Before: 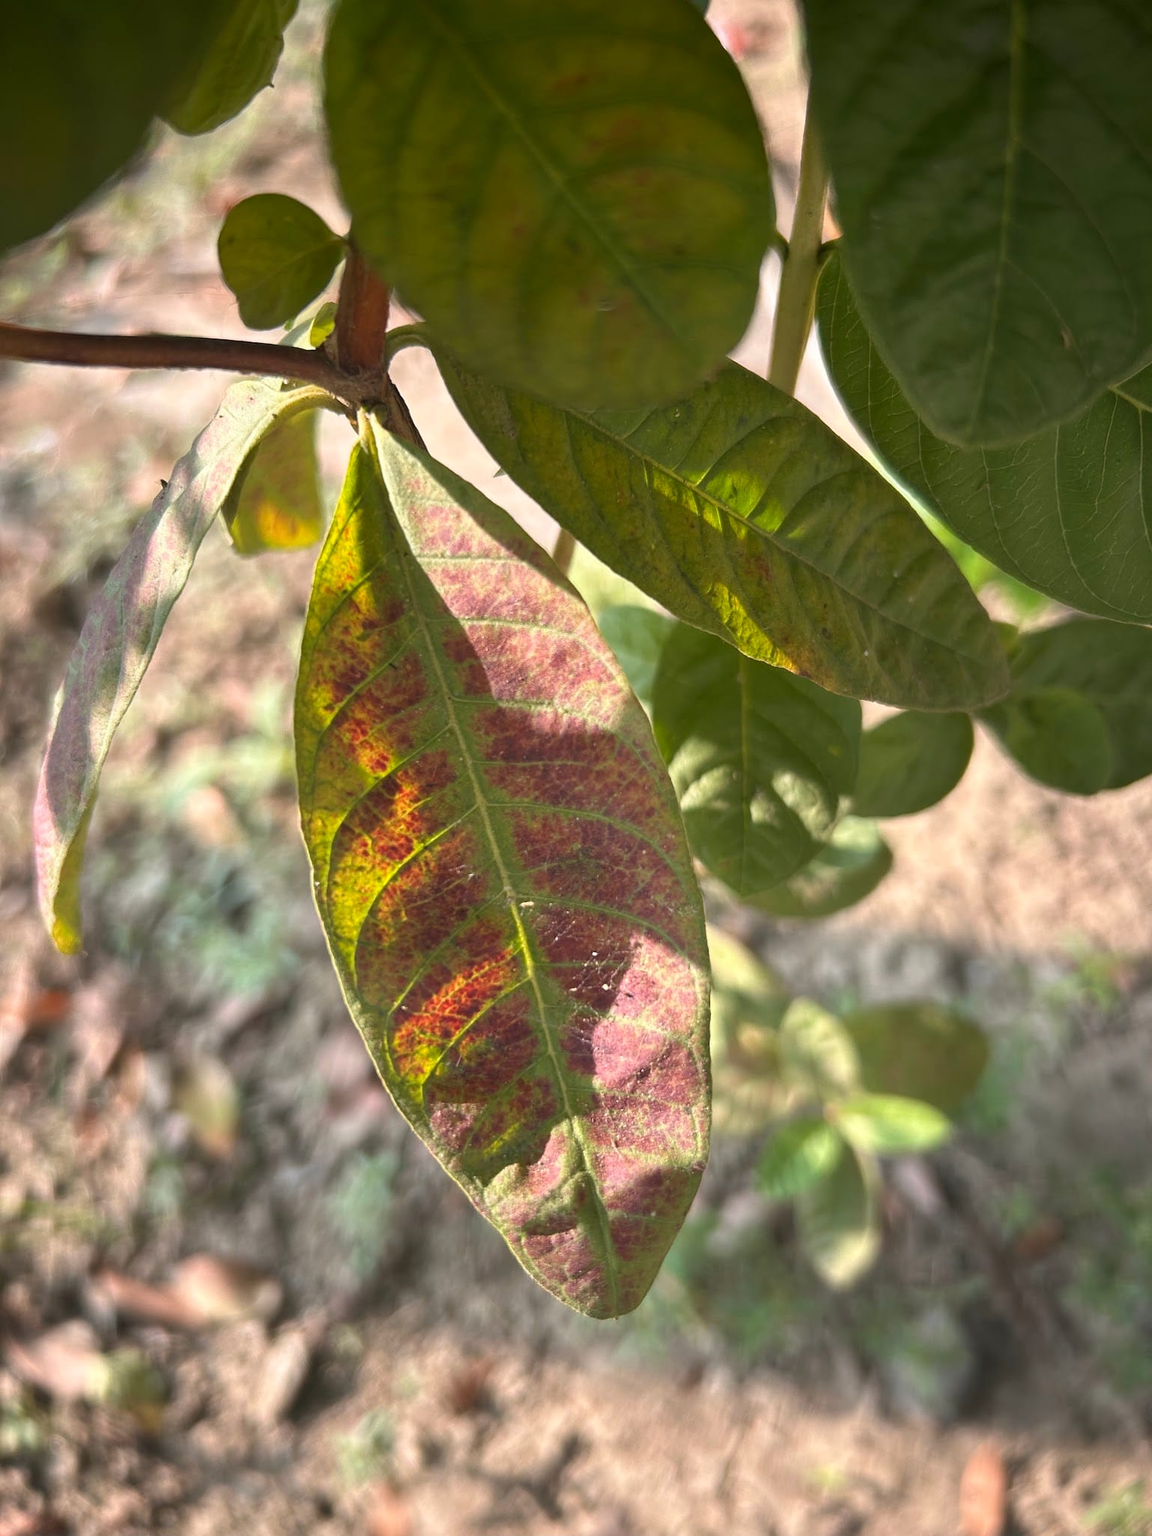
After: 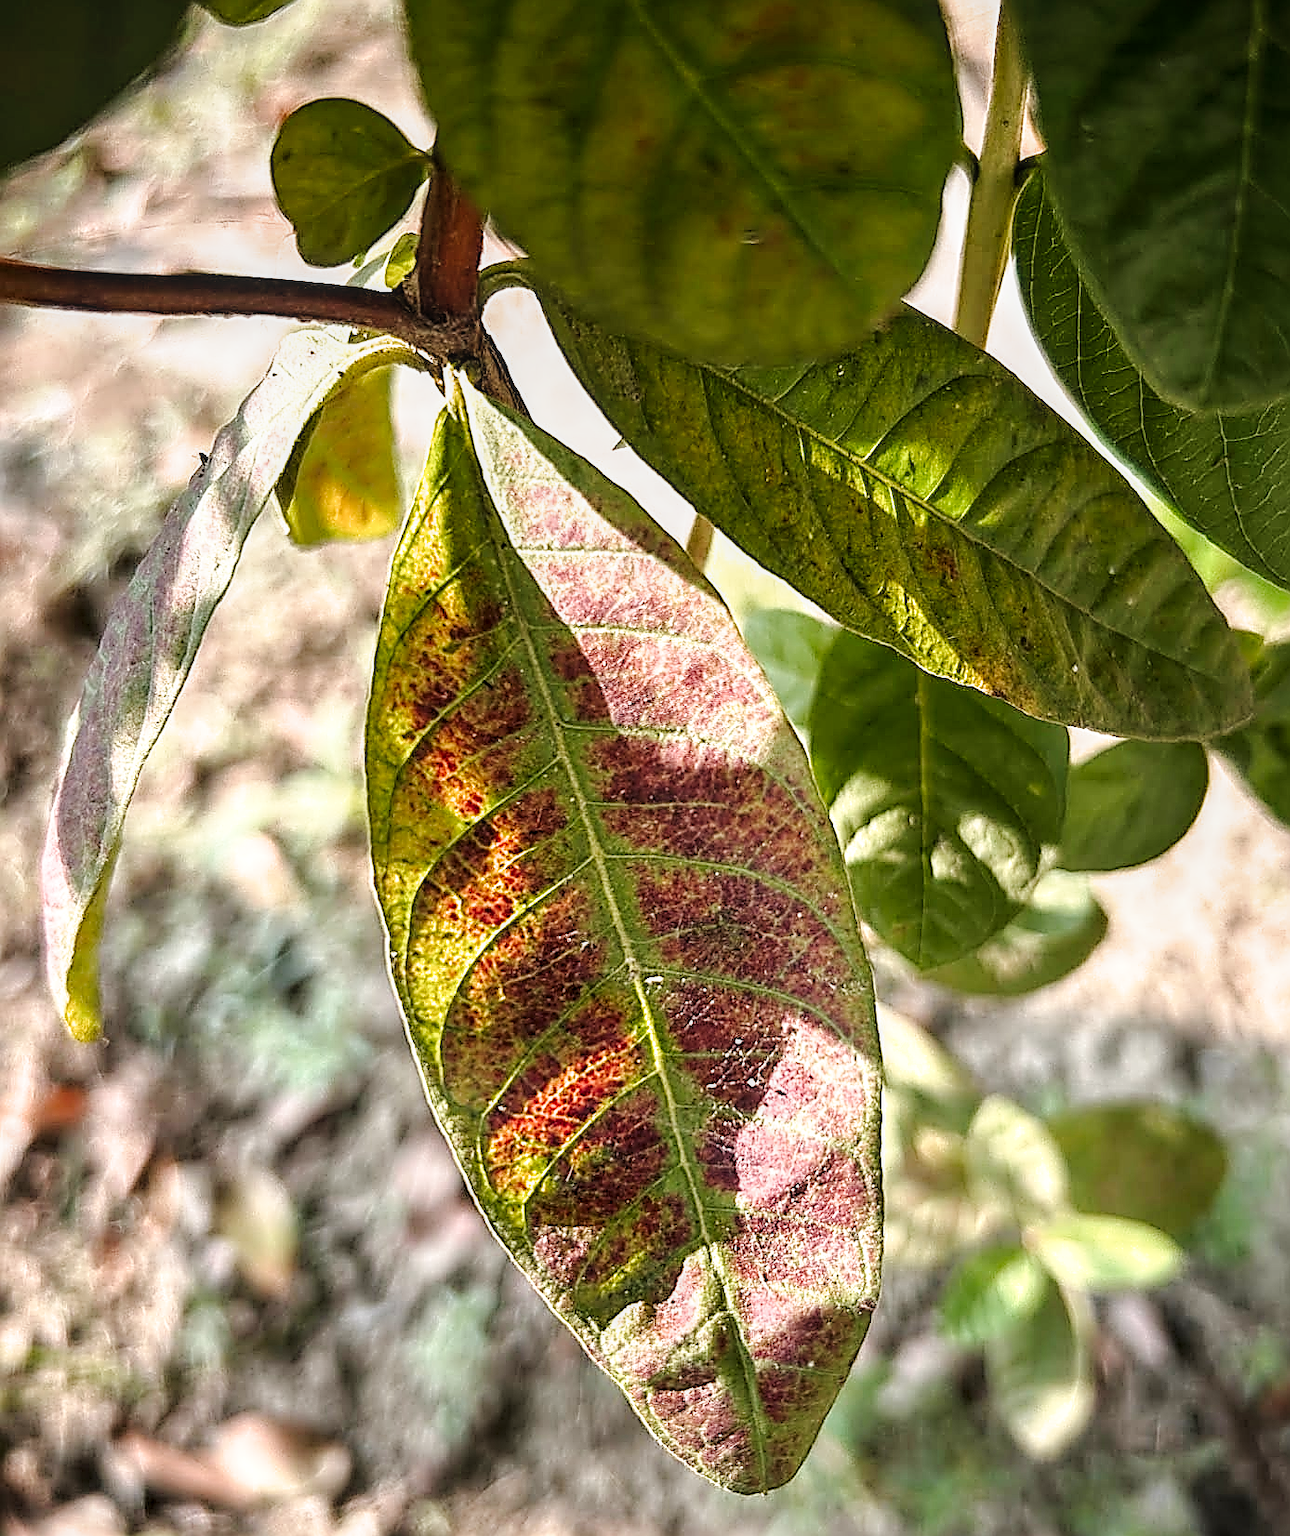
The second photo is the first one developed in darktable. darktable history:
local contrast: detail 130%
crop: top 7.467%, right 9.727%, bottom 11.916%
shadows and highlights: shadows -20.04, white point adjustment -2.1, highlights -35.17, highlights color adjustment 39.04%
exposure: compensate highlight preservation false
color calibration: illuminant same as pipeline (D50), adaptation XYZ, x 0.346, y 0.358, temperature 5003.97 K
filmic rgb: black relative exposure -7.98 EV, white relative exposure 2.47 EV, threshold 2.98 EV, hardness 6.34, enable highlight reconstruction true
sharpen: amount 1.983
tone curve: curves: ch0 [(0, 0.023) (0.087, 0.065) (0.184, 0.168) (0.45, 0.54) (0.57, 0.683) (0.722, 0.825) (0.877, 0.948) (1, 1)]; ch1 [(0, 0) (0.388, 0.369) (0.45, 0.43) (0.505, 0.509) (0.534, 0.528) (0.657, 0.655) (1, 1)]; ch2 [(0, 0) (0.314, 0.223) (0.427, 0.405) (0.5, 0.5) (0.55, 0.566) (0.625, 0.657) (1, 1)], preserve colors none
